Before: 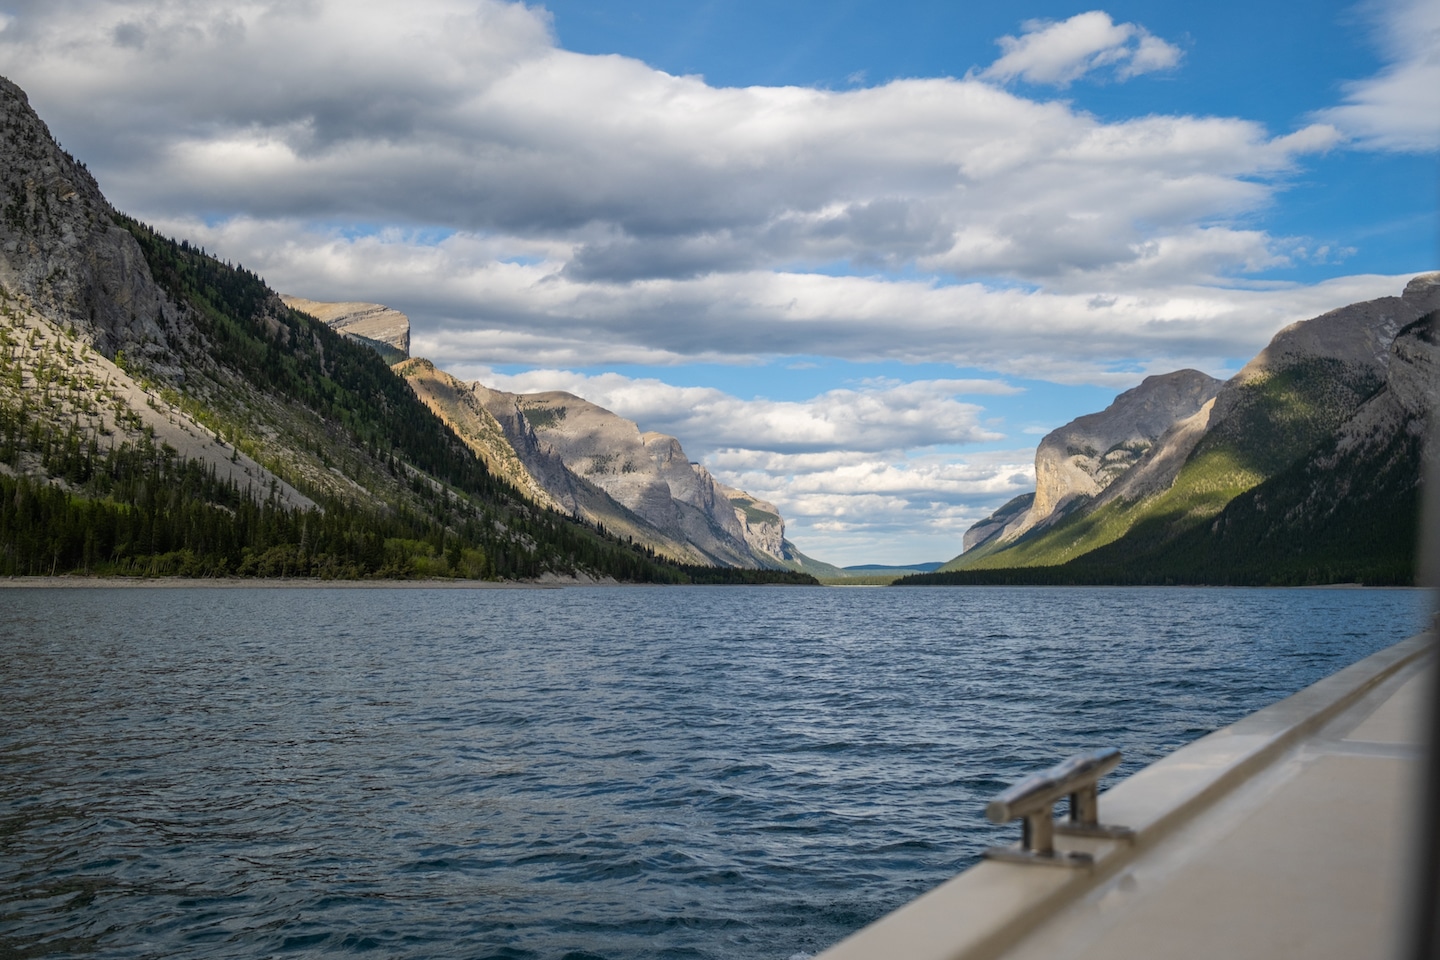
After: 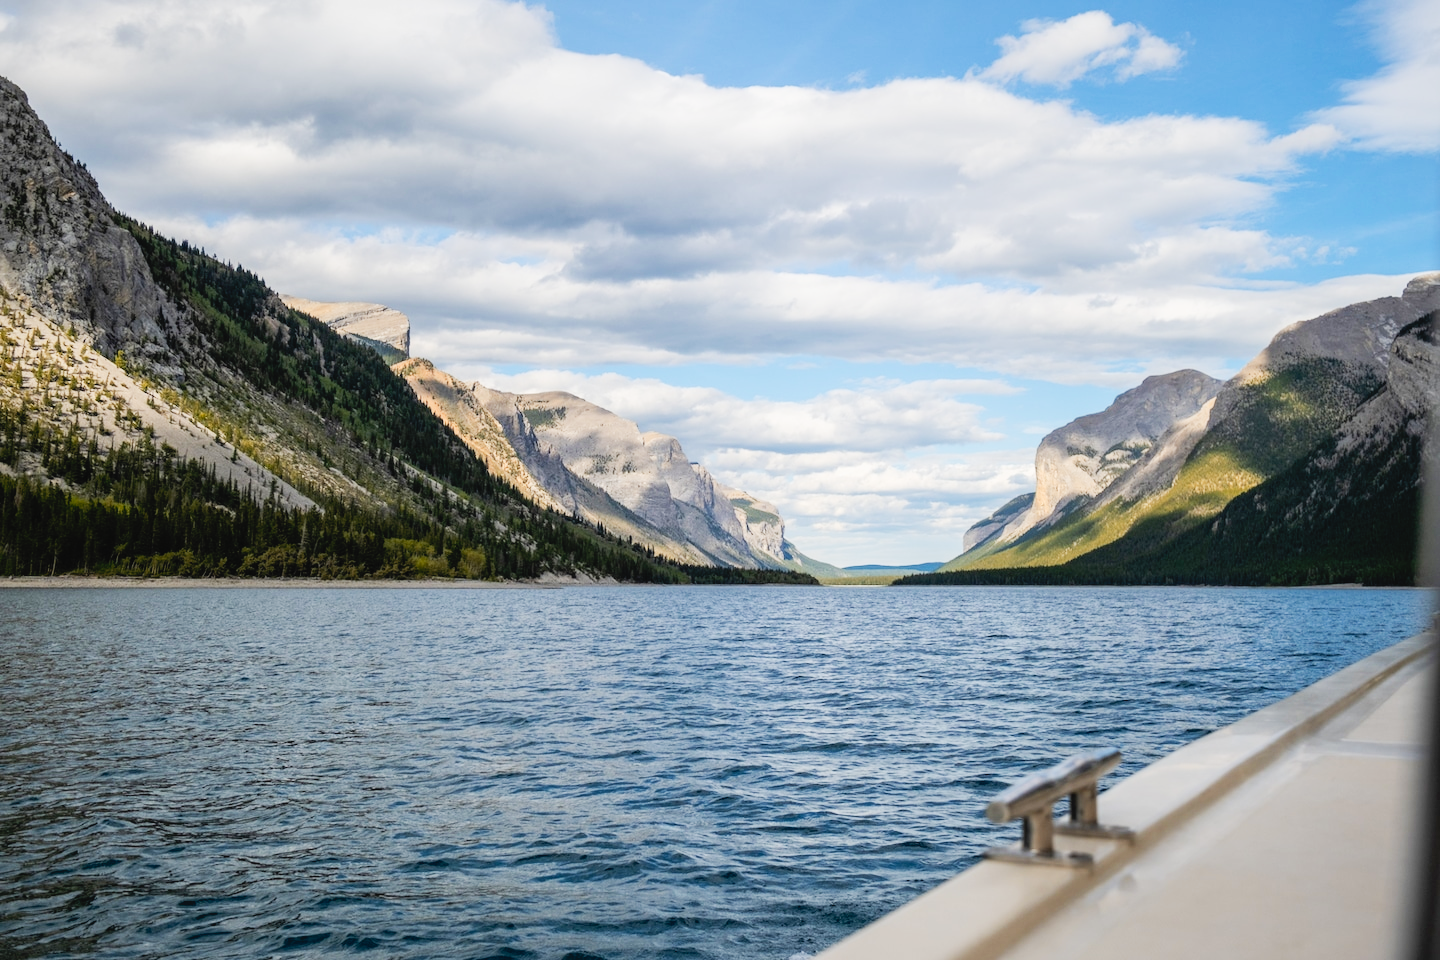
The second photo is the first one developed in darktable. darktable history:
color zones: curves: ch1 [(0, 0.469) (0.072, 0.457) (0.243, 0.494) (0.429, 0.5) (0.571, 0.5) (0.714, 0.5) (0.857, 0.5) (1, 0.469)]; ch2 [(0, 0.499) (0.143, 0.467) (0.242, 0.436) (0.429, 0.493) (0.571, 0.5) (0.714, 0.5) (0.857, 0.5) (1, 0.499)]
tone curve: curves: ch0 [(0, 0.021) (0.148, 0.076) (0.232, 0.191) (0.398, 0.423) (0.572, 0.672) (0.705, 0.812) (0.877, 0.931) (0.99, 0.987)]; ch1 [(0, 0) (0.377, 0.325) (0.493, 0.486) (0.508, 0.502) (0.515, 0.514) (0.554, 0.586) (0.623, 0.658) (0.701, 0.704) (0.778, 0.751) (1, 1)]; ch2 [(0, 0) (0.431, 0.398) (0.485, 0.486) (0.495, 0.498) (0.511, 0.507) (0.58, 0.66) (0.679, 0.757) (0.749, 0.829) (1, 0.991)], preserve colors none
contrast brightness saturation: brightness 0.133
